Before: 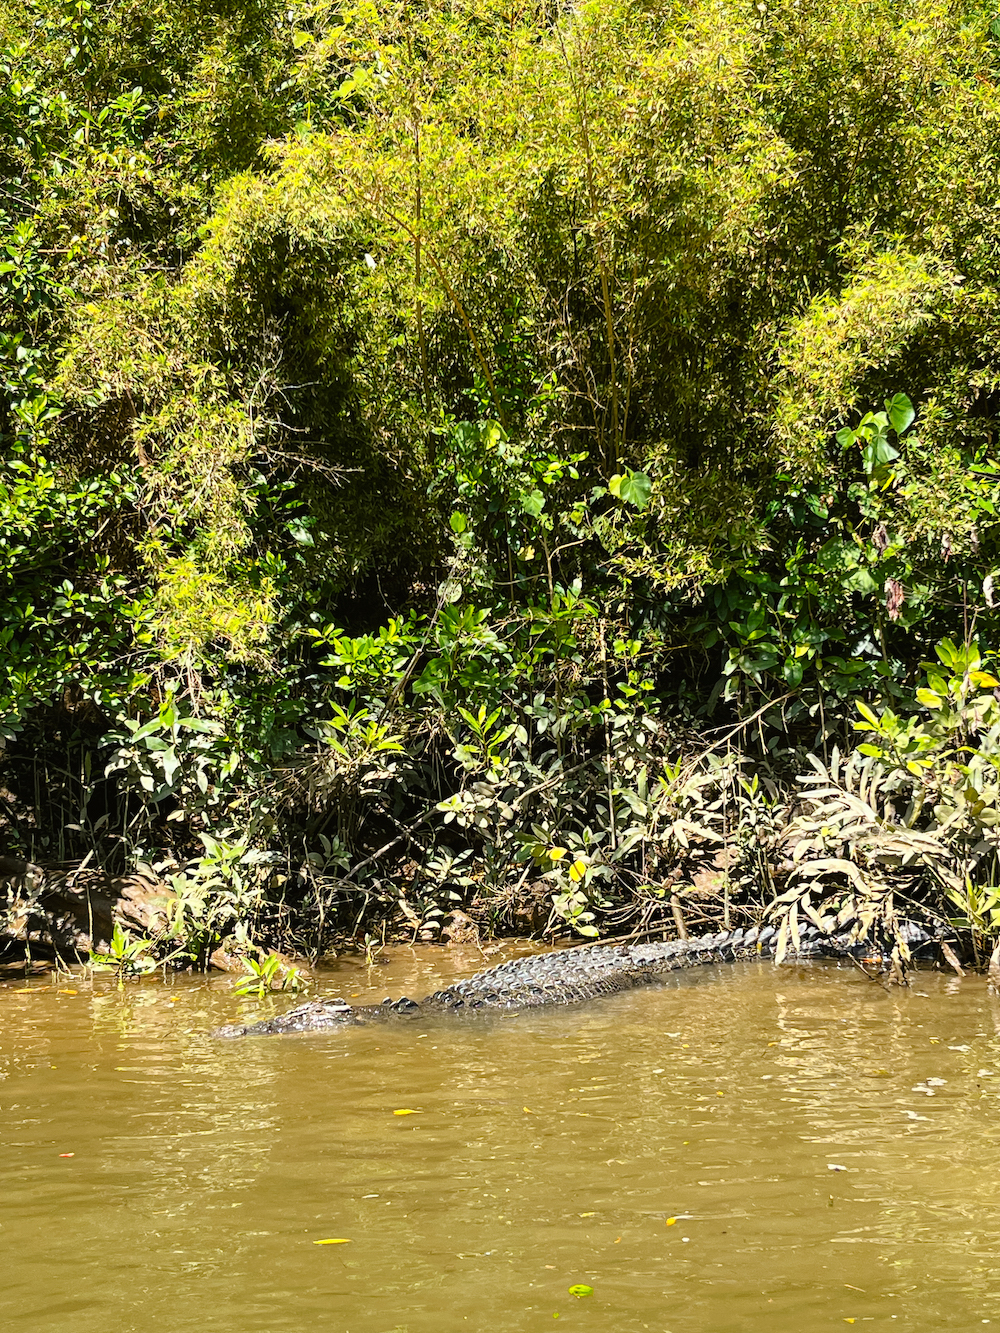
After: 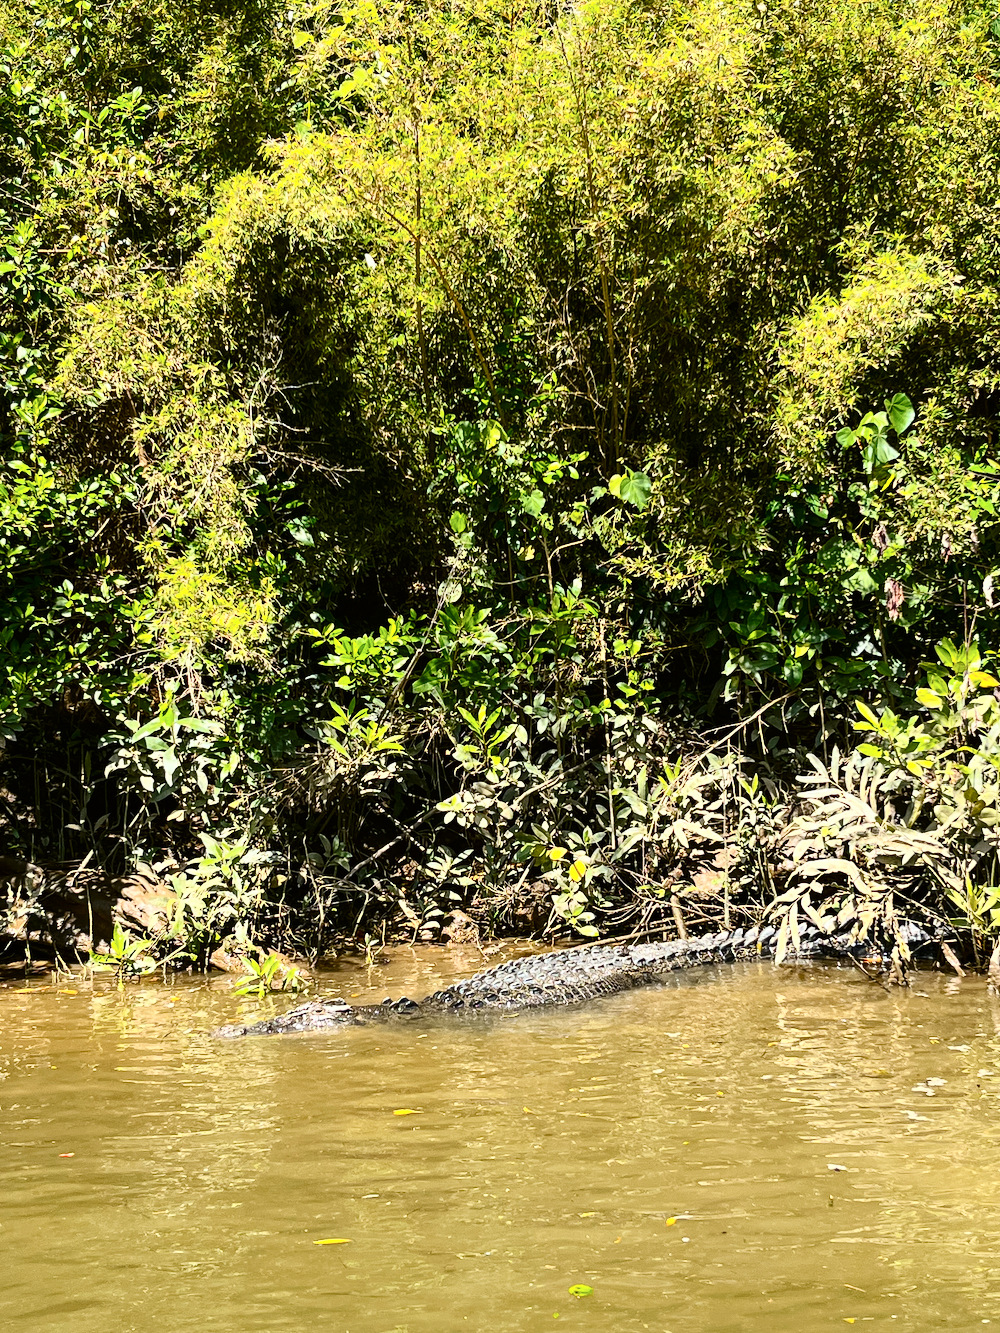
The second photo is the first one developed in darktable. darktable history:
contrast brightness saturation: contrast 0.286
